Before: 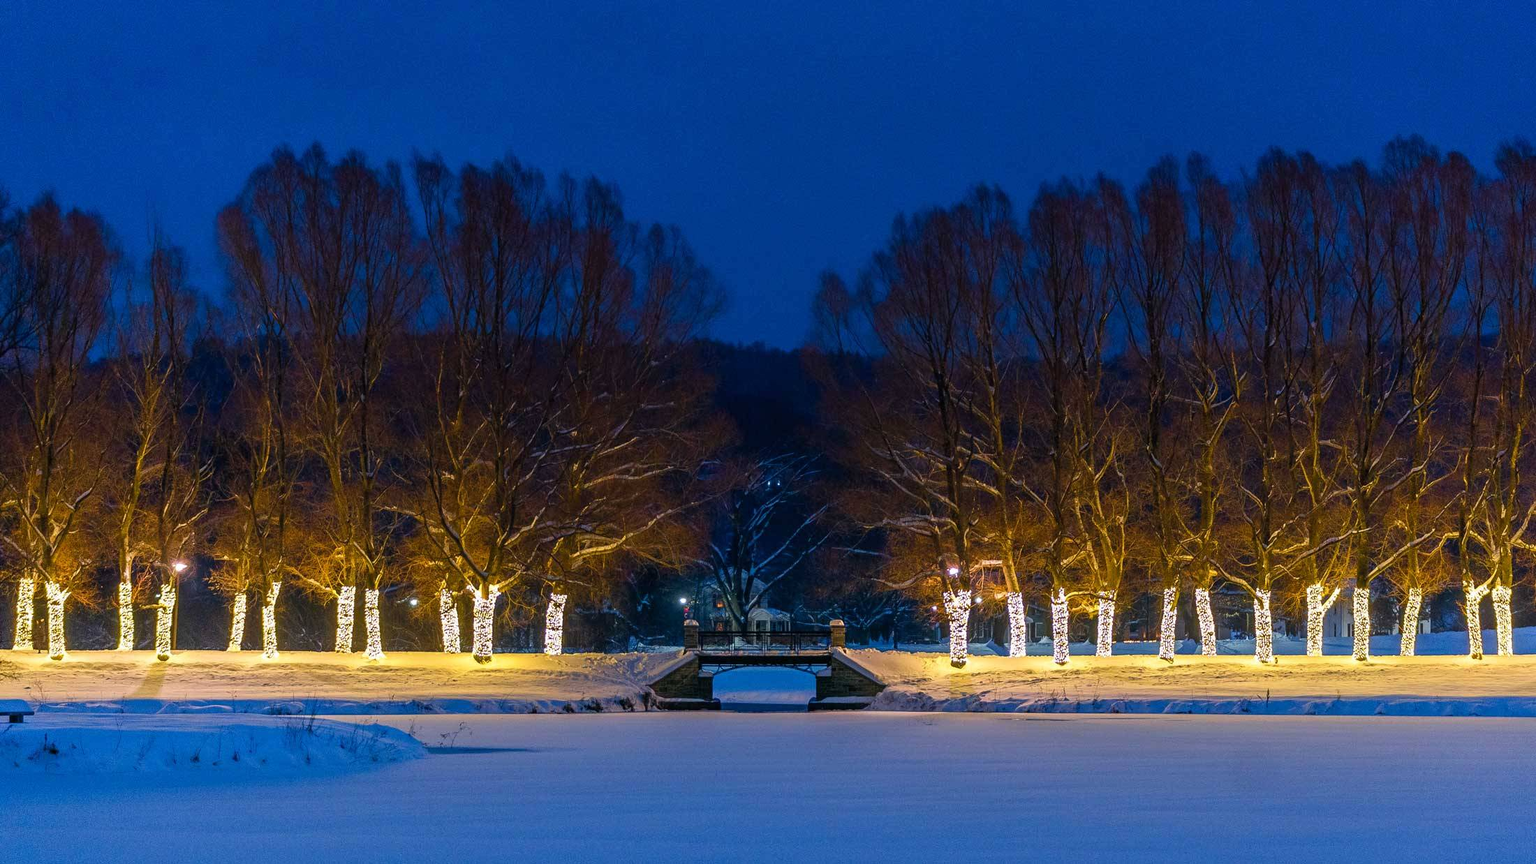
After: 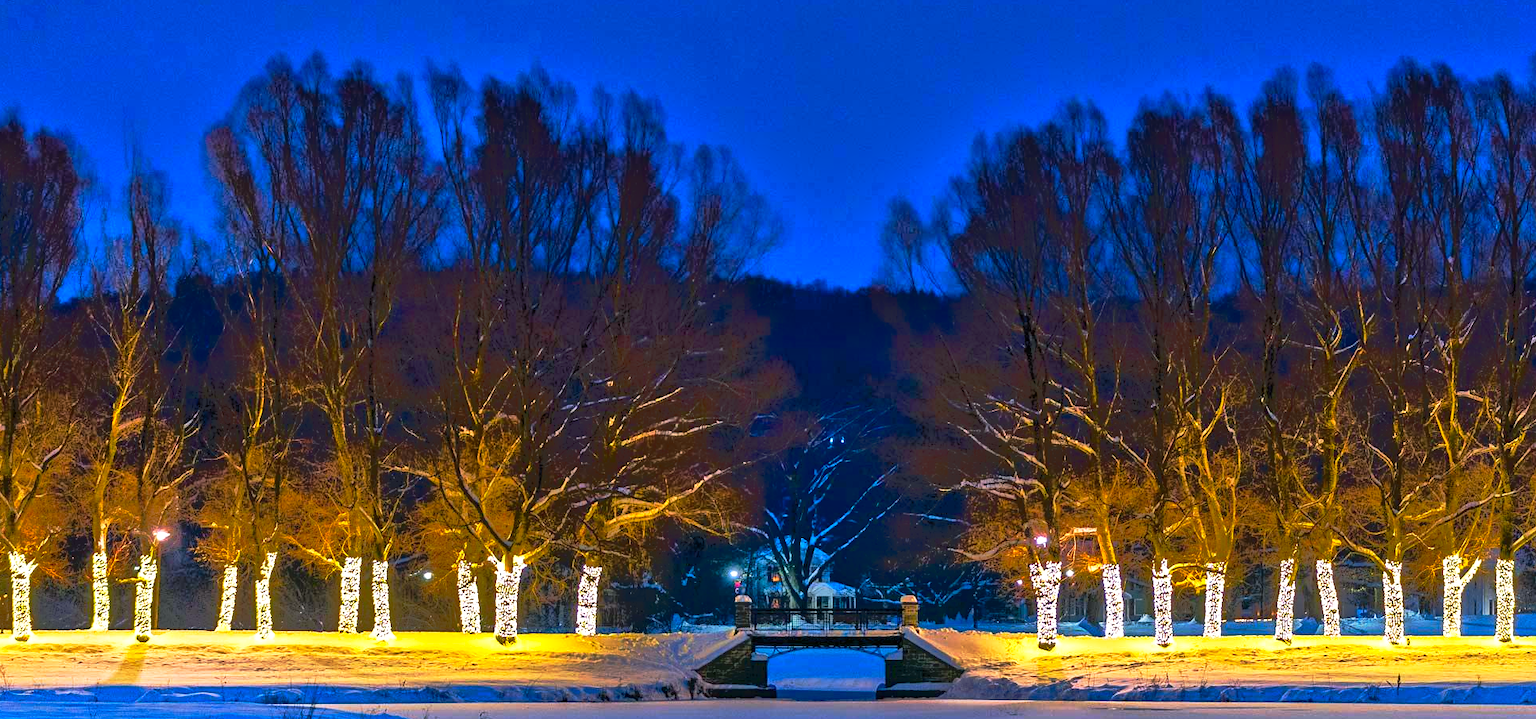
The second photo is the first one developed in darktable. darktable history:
crop and rotate: left 2.473%, top 11.222%, right 9.537%, bottom 15.524%
shadows and highlights: low approximation 0.01, soften with gaussian
tone equalizer: -7 EV -0.632 EV, -6 EV 0.961 EV, -5 EV -0.439 EV, -4 EV 0.433 EV, -3 EV 0.432 EV, -2 EV 0.171 EV, -1 EV -0.144 EV, +0 EV -0.39 EV
contrast brightness saturation: saturation 0.178
base curve: curves: ch0 [(0, 0) (0.257, 0.25) (0.482, 0.586) (0.757, 0.871) (1, 1)], exposure shift 0.01, preserve colors none
color balance rgb: shadows lift › chroma 2.048%, shadows lift › hue 215.81°, power › hue 328.85°, perceptual saturation grading › global saturation -0.055%, perceptual brilliance grading › highlights 7.311%, perceptual brilliance grading › mid-tones 4.447%, perceptual brilliance grading › shadows 2.461%, global vibrance 20%
